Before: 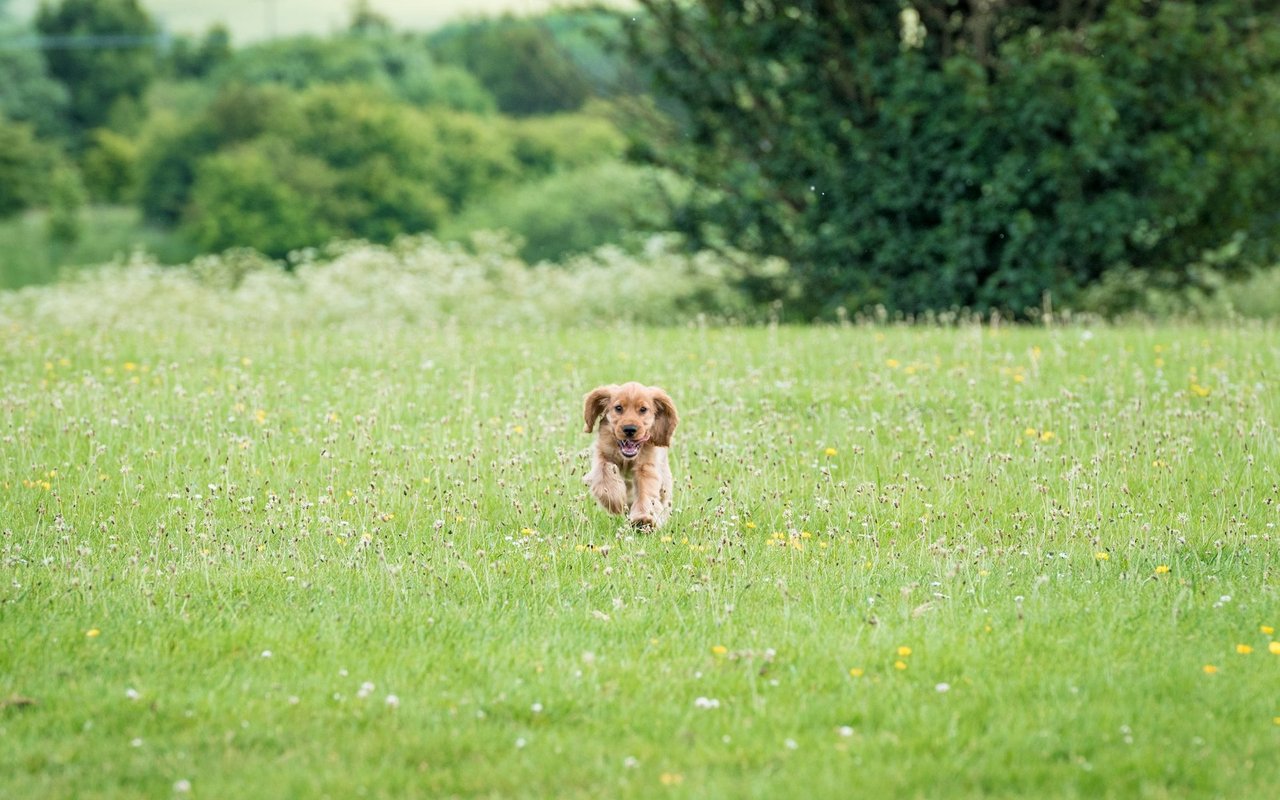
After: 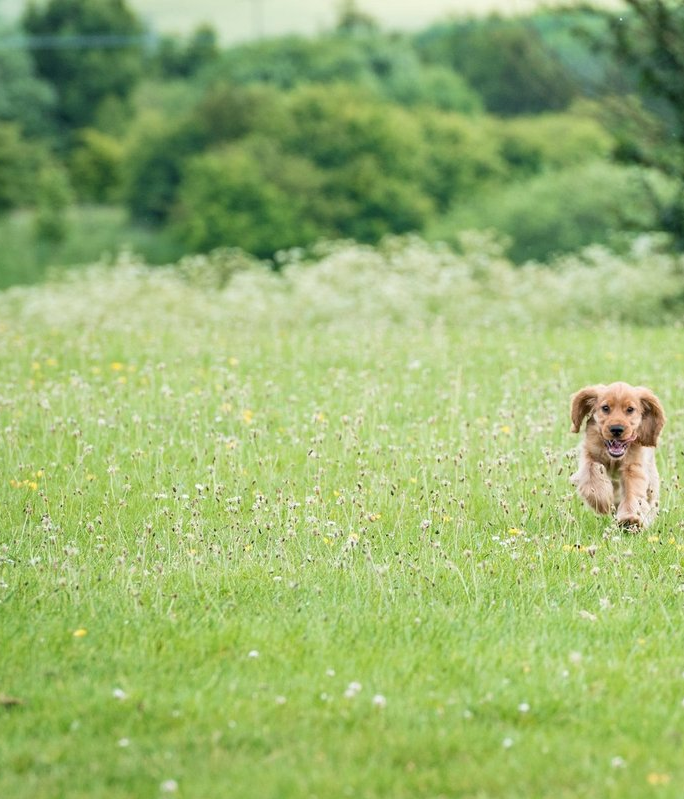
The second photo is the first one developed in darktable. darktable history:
crop: left 1.017%, right 45.235%, bottom 0.08%
